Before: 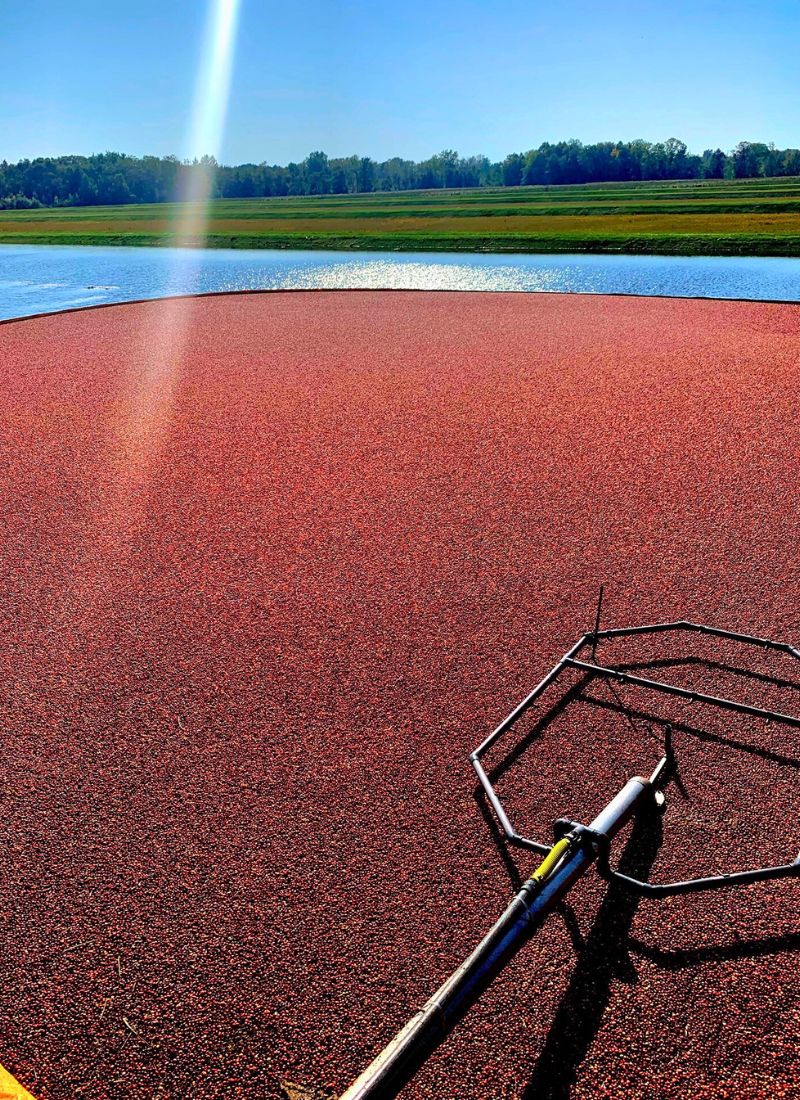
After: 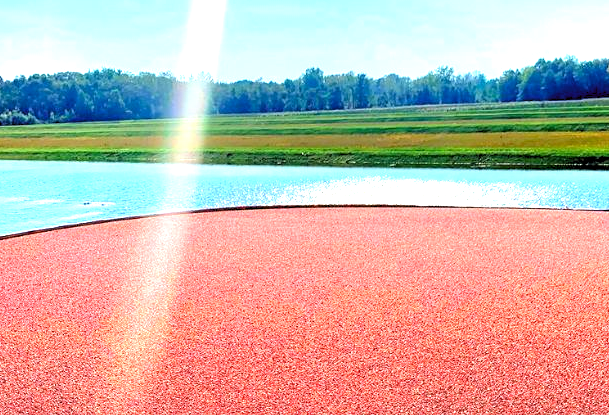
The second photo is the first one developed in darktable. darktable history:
crop: left 0.527%, top 7.642%, right 23.306%, bottom 54.606%
exposure: black level correction 0.001, exposure 1.312 EV, compensate highlight preservation false
levels: levels [0.073, 0.497, 0.972]
